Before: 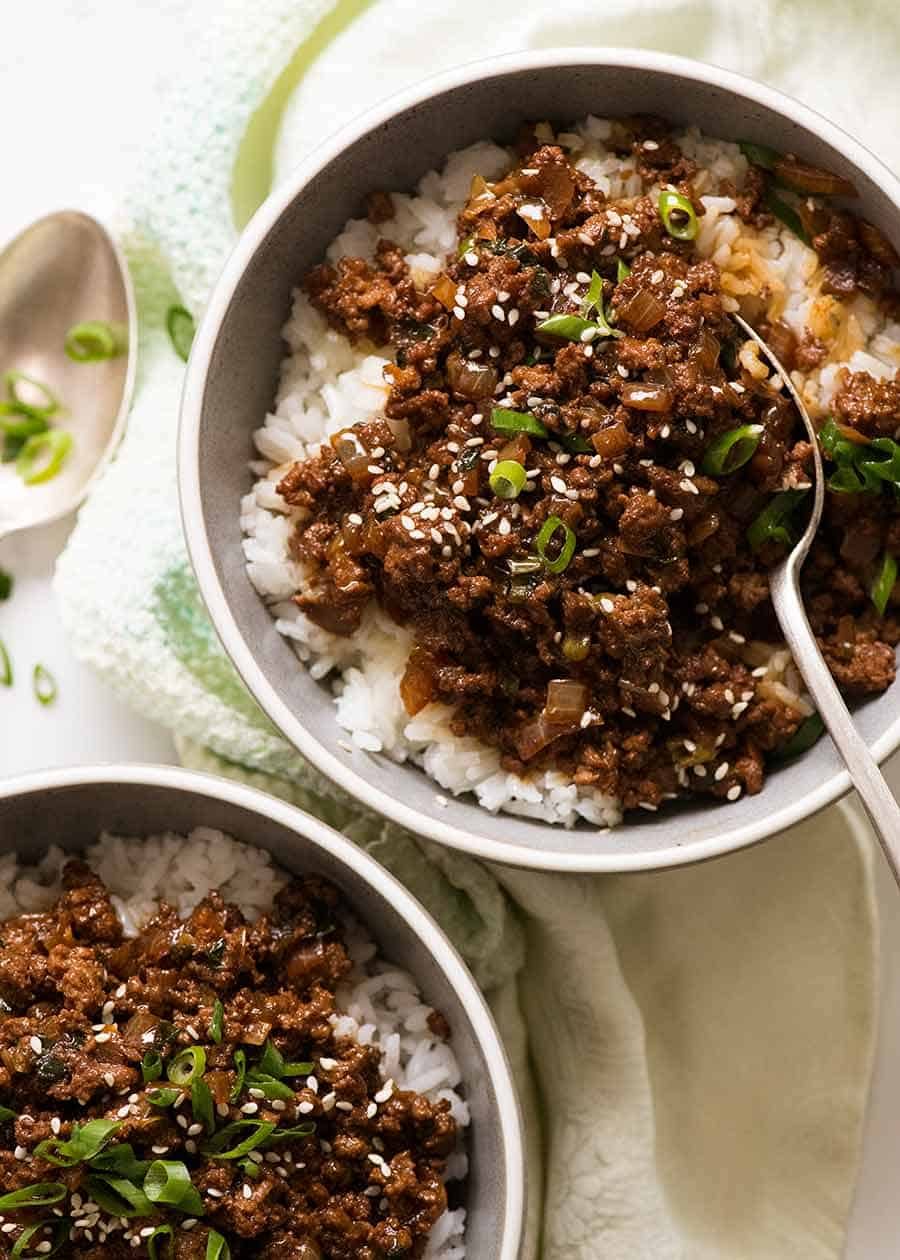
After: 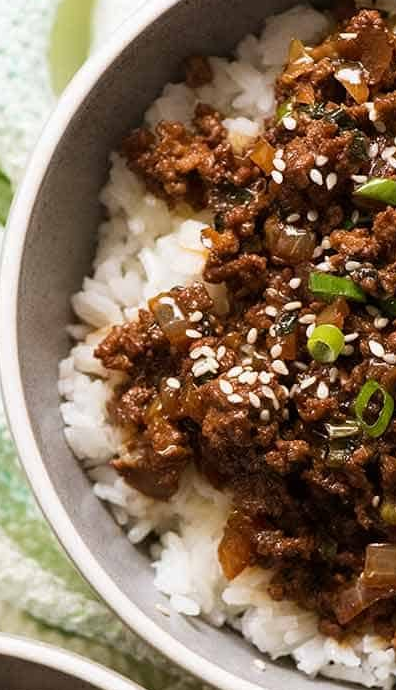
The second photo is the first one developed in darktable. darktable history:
crop: left 20.248%, top 10.86%, right 35.675%, bottom 34.321%
